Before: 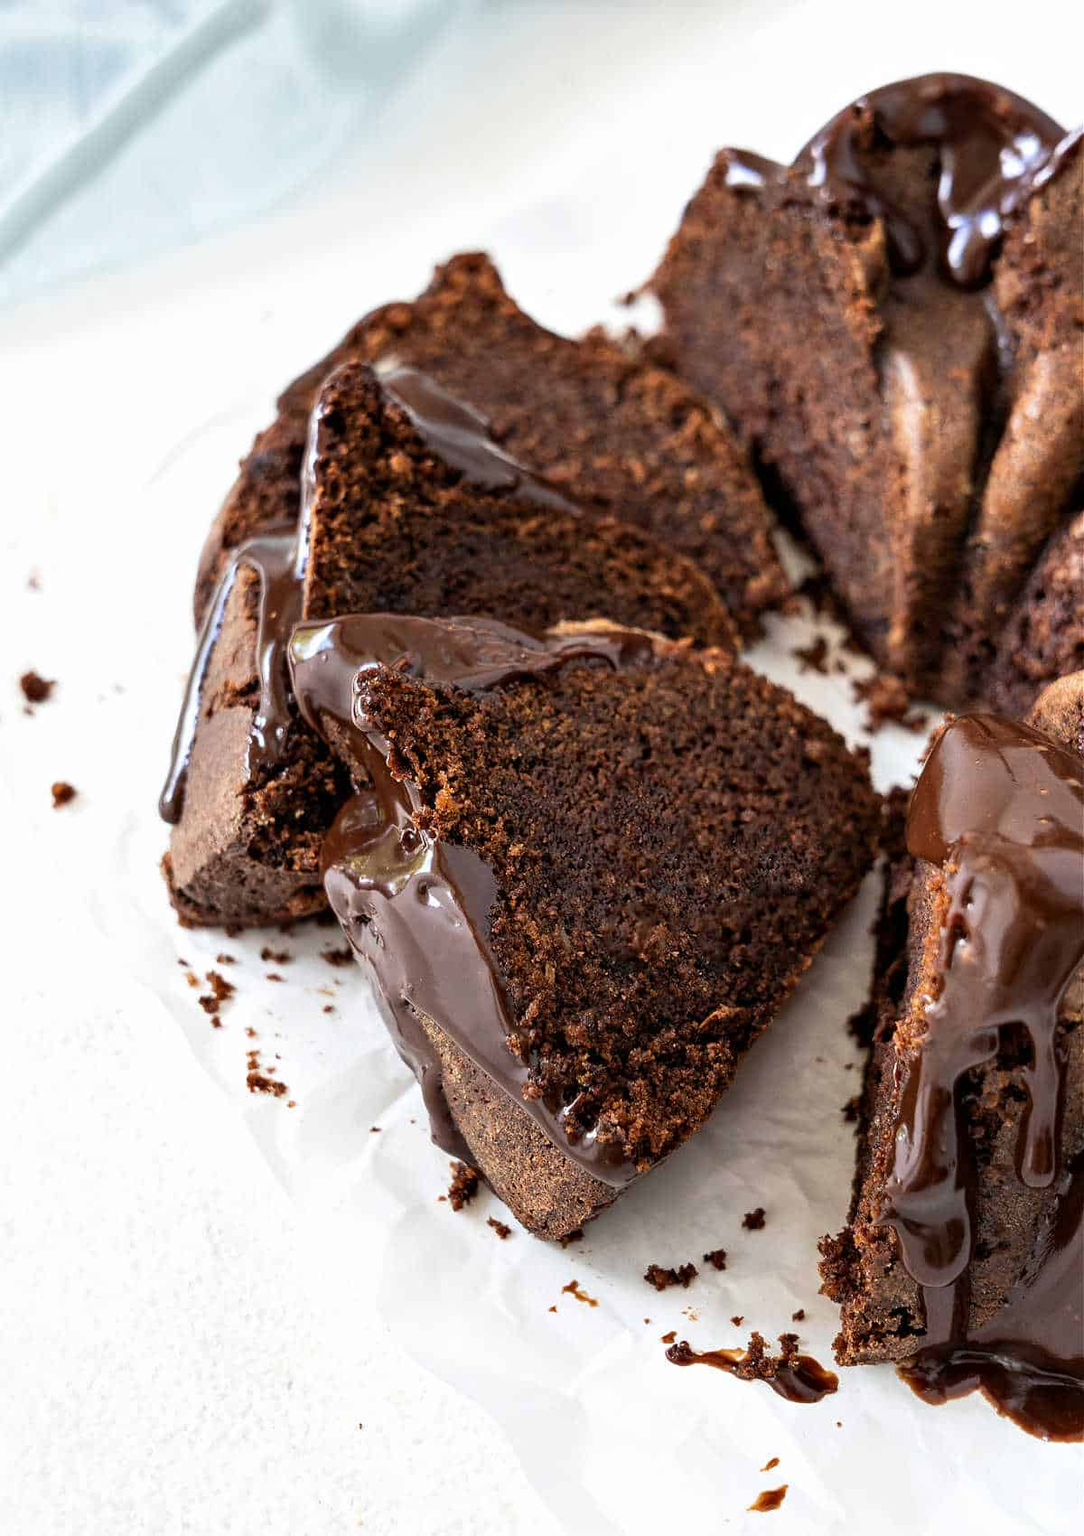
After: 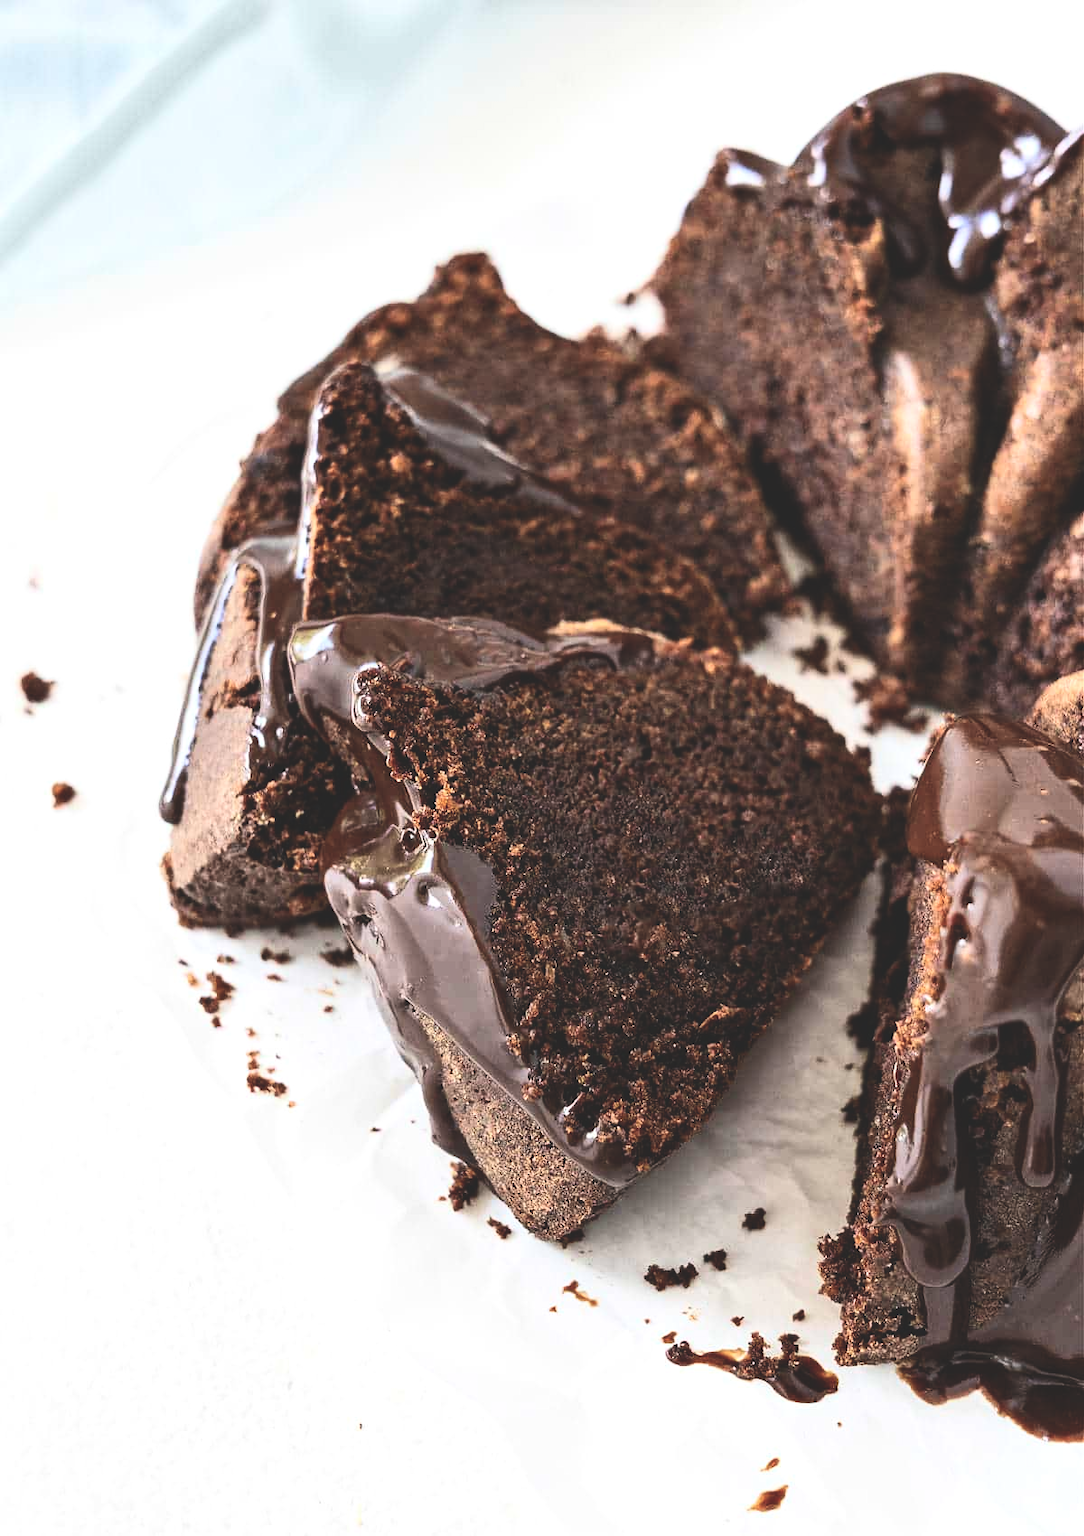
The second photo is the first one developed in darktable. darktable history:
exposure: black level correction -0.042, exposure 0.063 EV, compensate highlight preservation false
tone equalizer: on, module defaults
contrast brightness saturation: contrast 0.283
